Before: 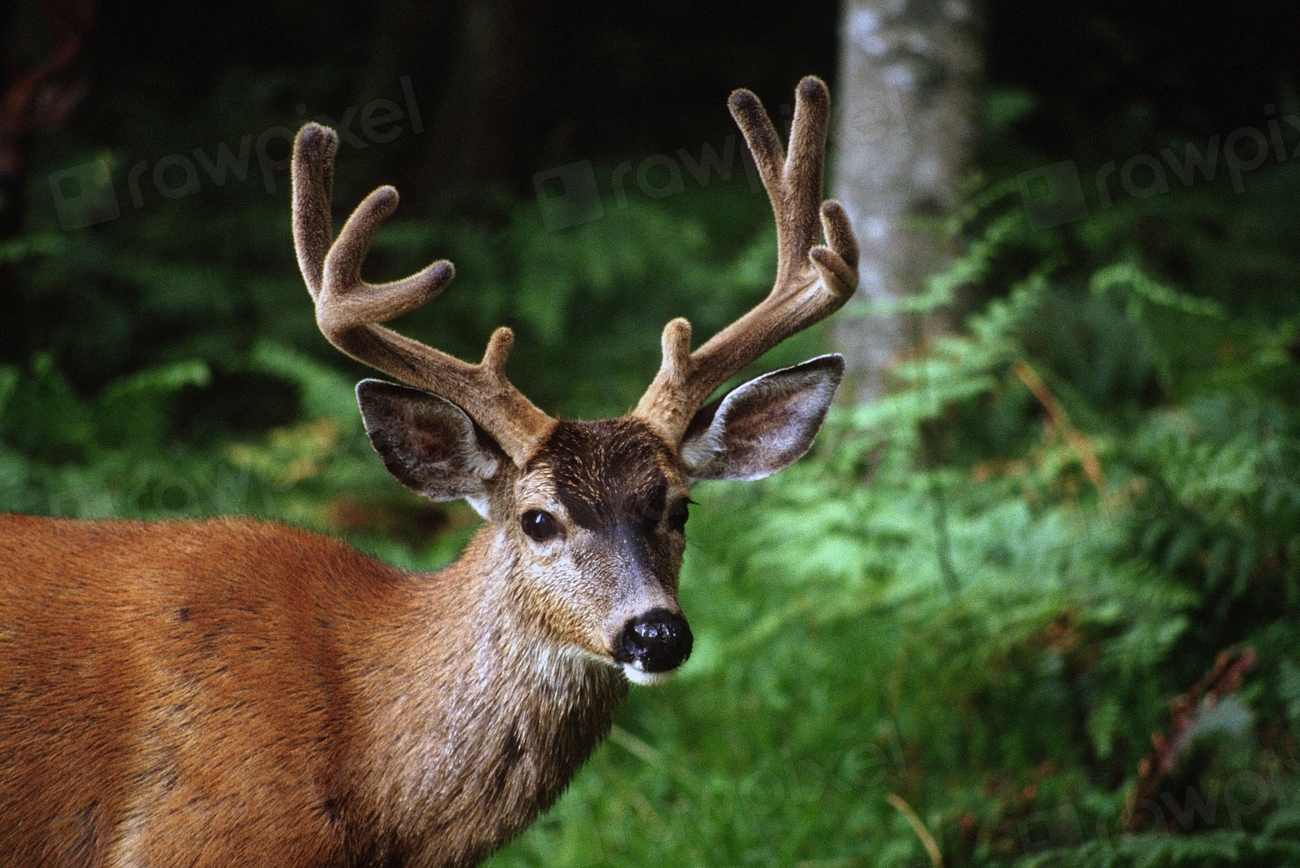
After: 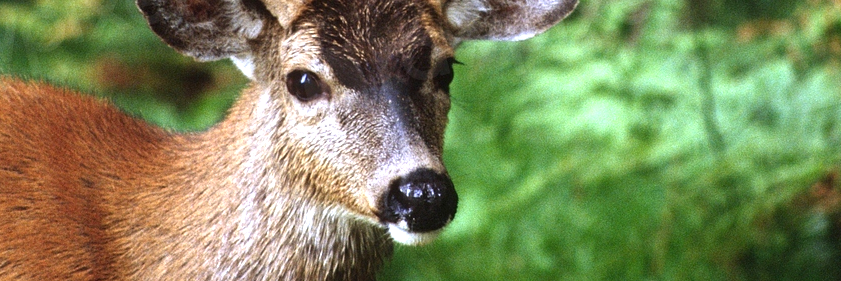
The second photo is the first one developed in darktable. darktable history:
crop: left 18.117%, top 50.752%, right 17.13%, bottom 16.795%
exposure: black level correction 0, exposure 0.693 EV, compensate exposure bias true, compensate highlight preservation false
